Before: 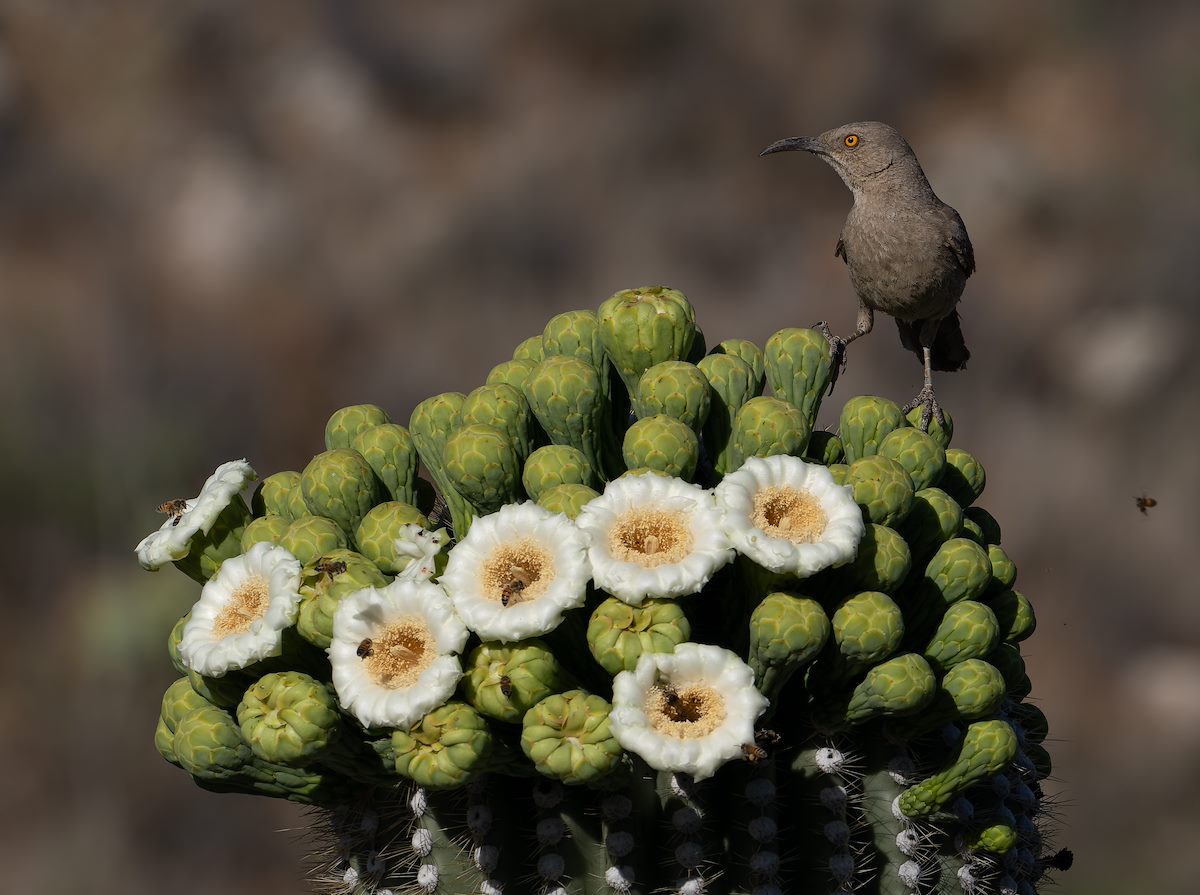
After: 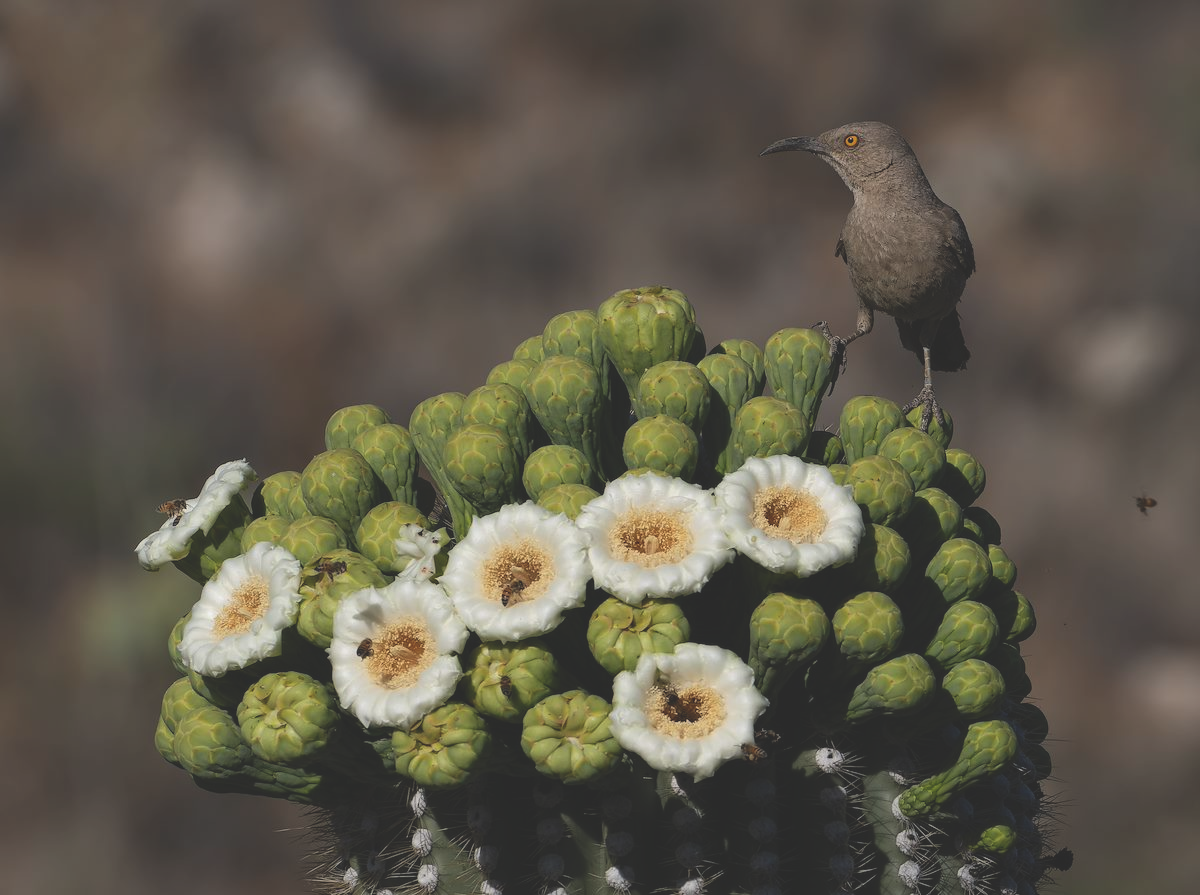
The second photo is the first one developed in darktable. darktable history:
base curve: preserve colors none
exposure: black level correction -0.026, exposure -0.118 EV, compensate exposure bias true, compensate highlight preservation false
